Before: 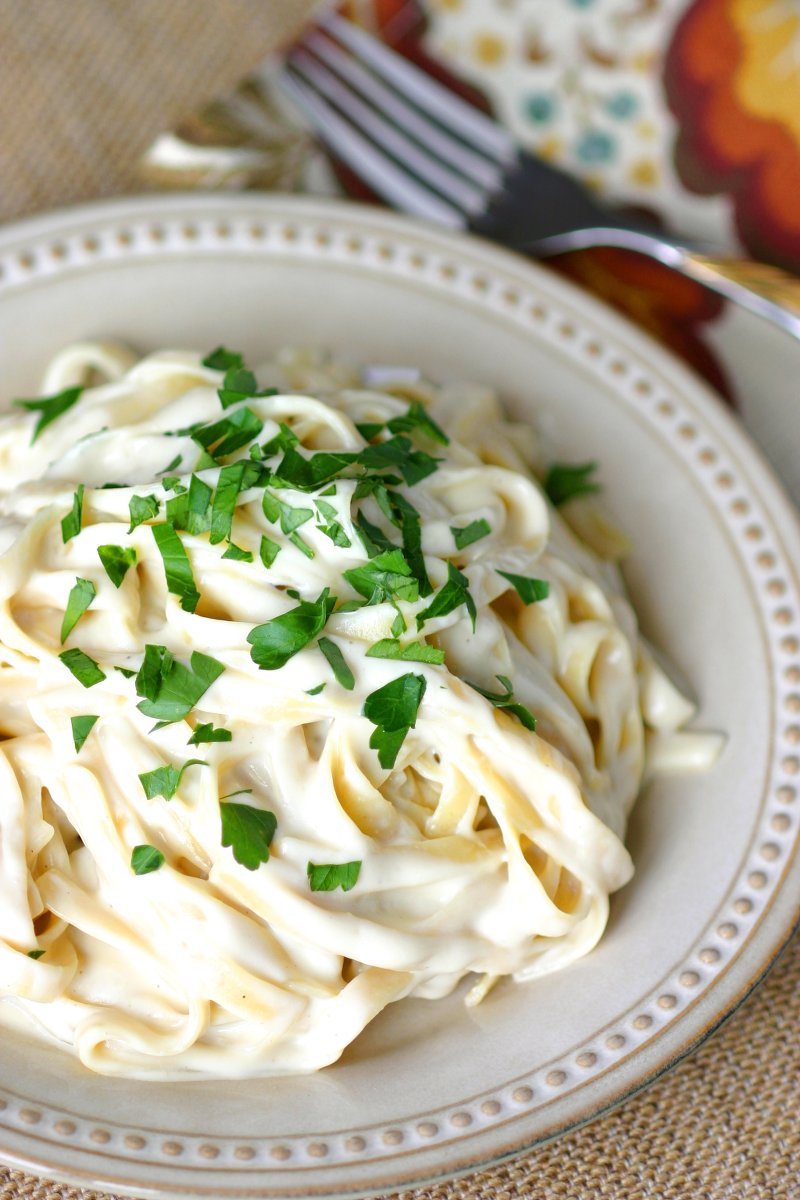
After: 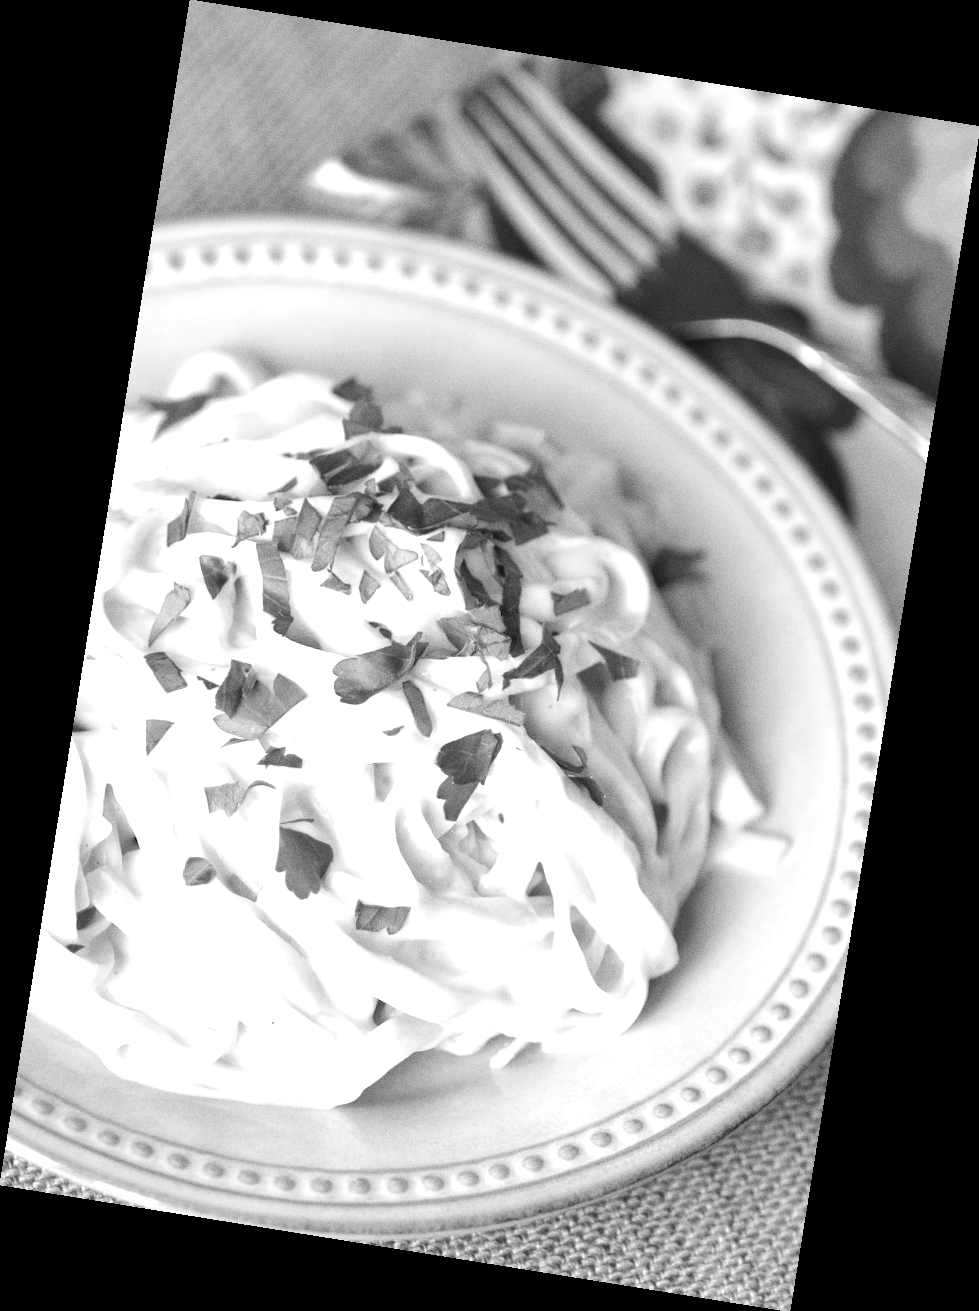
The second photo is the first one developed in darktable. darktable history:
color balance: output saturation 110%
grain: coarseness 0.09 ISO
exposure: exposure 0.636 EV, compensate highlight preservation false
monochrome: on, module defaults
rotate and perspective: rotation 9.12°, automatic cropping off
